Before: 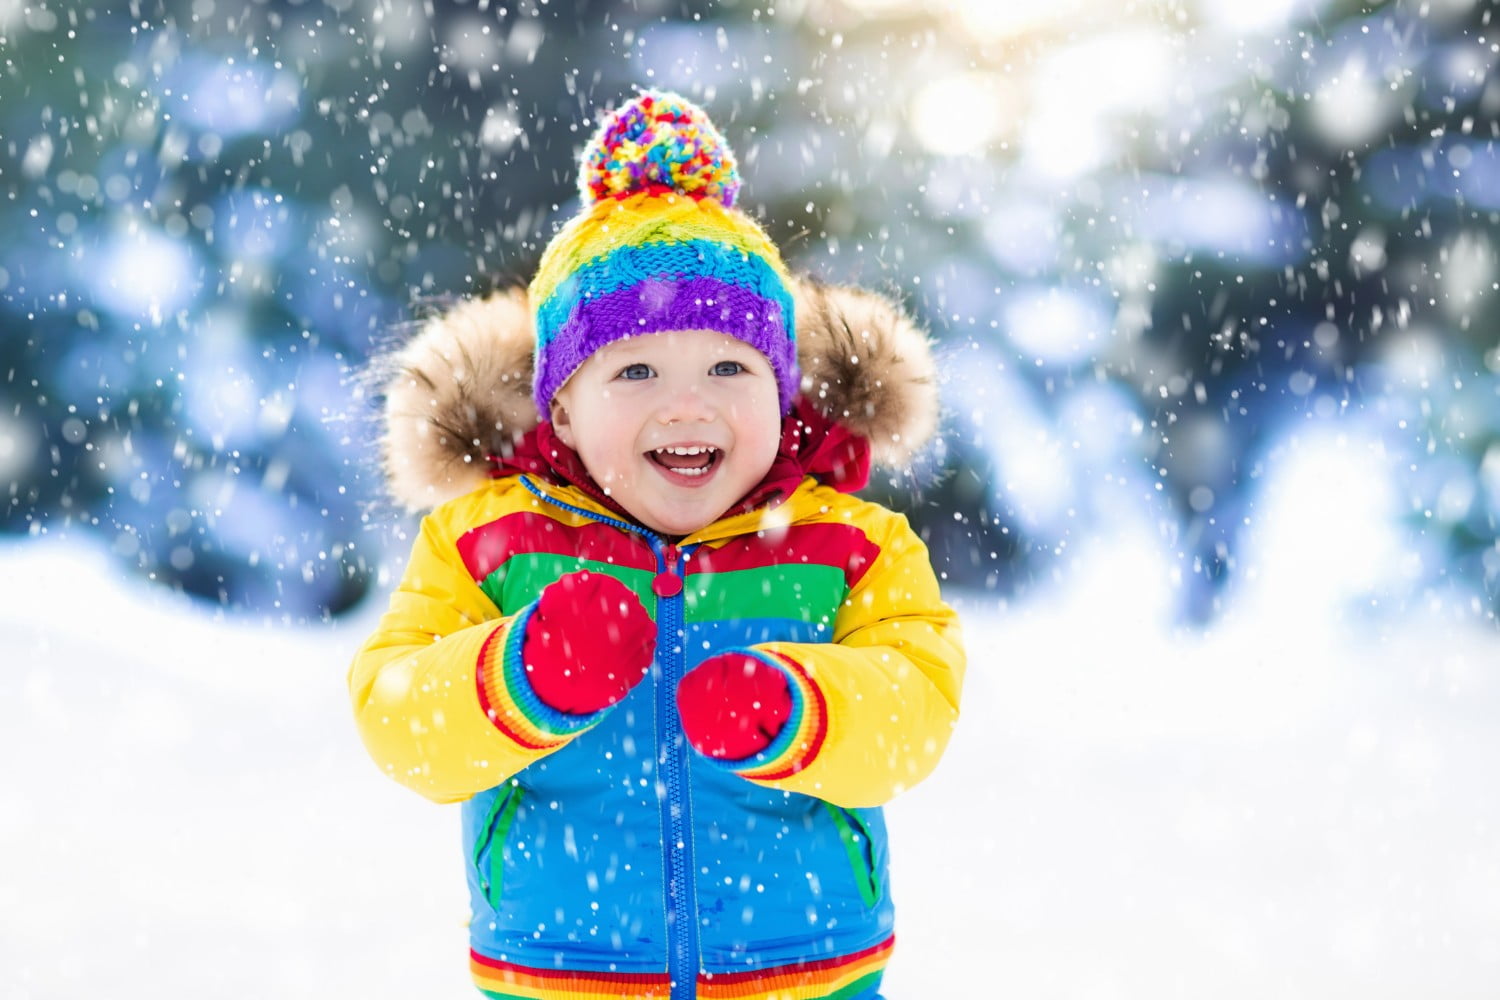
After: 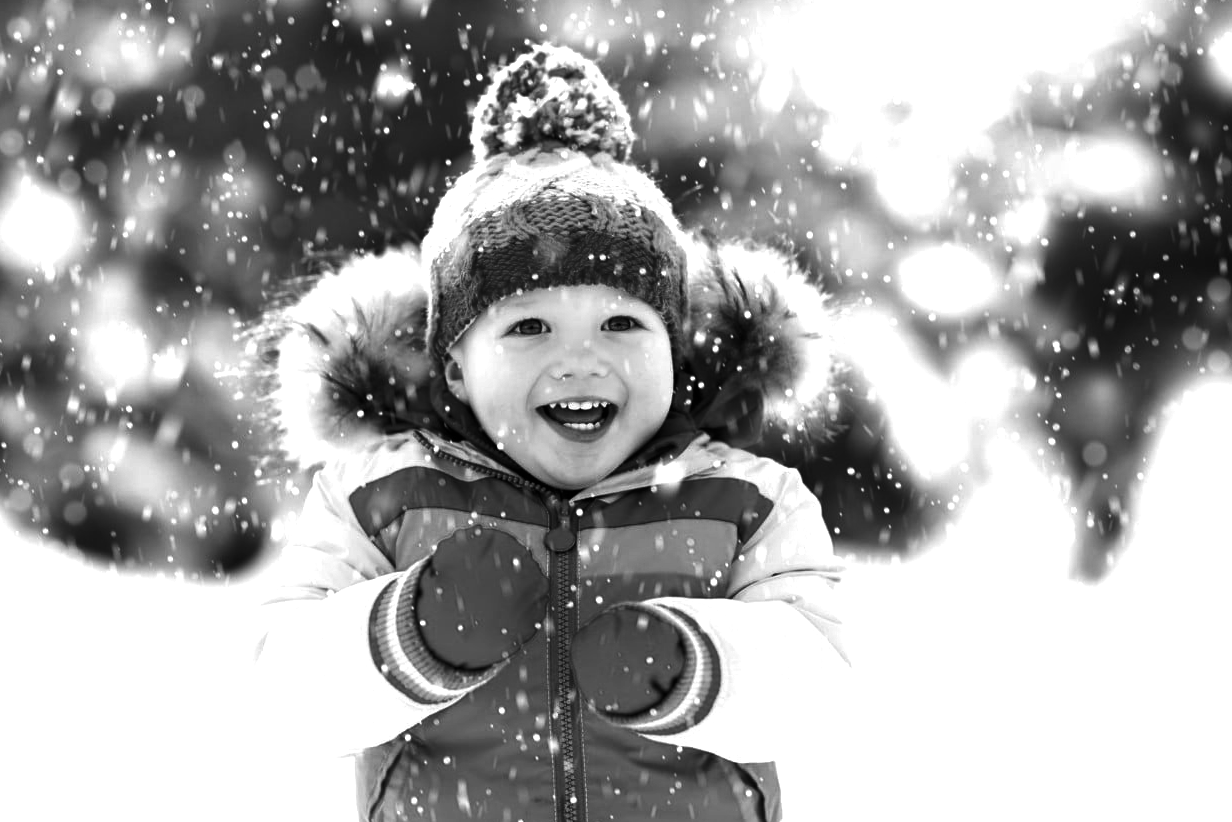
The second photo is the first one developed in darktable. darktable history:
contrast brightness saturation: contrast -0.03, brightness -0.59, saturation -1
crop and rotate: left 7.196%, top 4.574%, right 10.605%, bottom 13.178%
monochrome: on, module defaults
exposure: exposure 0.507 EV, compensate highlight preservation false
